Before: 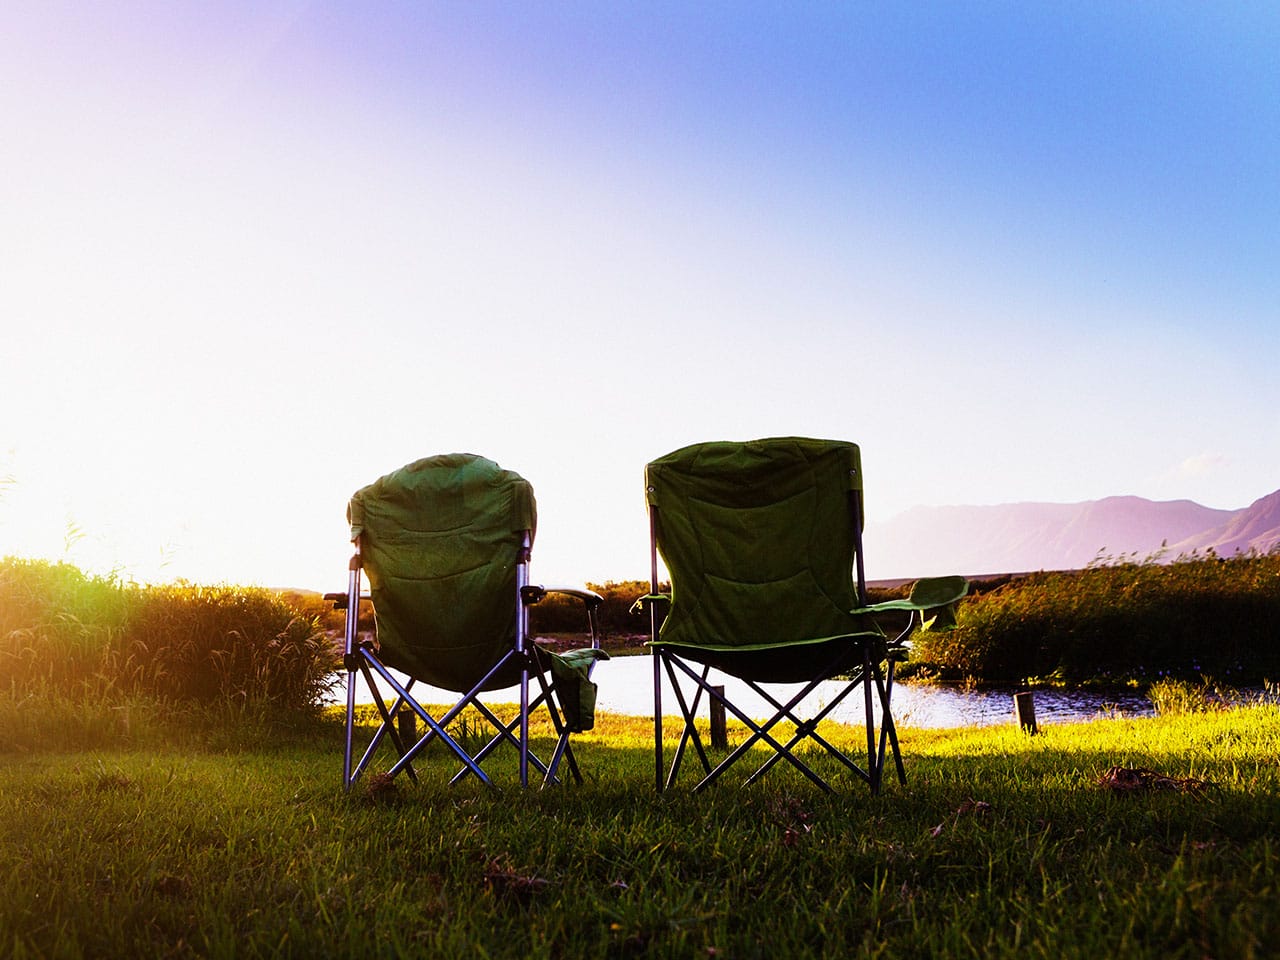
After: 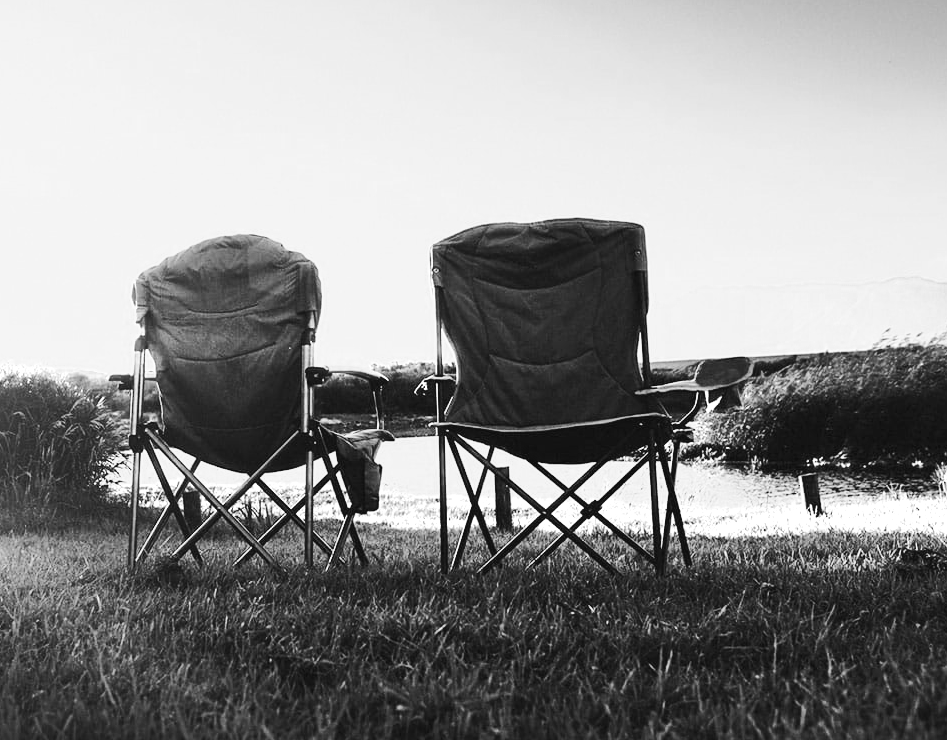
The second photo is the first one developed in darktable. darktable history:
crop: left 16.871%, top 22.857%, right 9.116%
base curve: curves: ch0 [(0, 0.007) (0.028, 0.063) (0.121, 0.311) (0.46, 0.743) (0.859, 0.957) (1, 1)], preserve colors none
haze removal: compatibility mode true, adaptive false
levels: levels [0.026, 0.507, 0.987]
white balance: red 0.948, green 1.02, blue 1.176
color zones: curves: ch0 [(0.002, 0.593) (0.143, 0.417) (0.285, 0.541) (0.455, 0.289) (0.608, 0.327) (0.727, 0.283) (0.869, 0.571) (1, 0.603)]; ch1 [(0, 0) (0.143, 0) (0.286, 0) (0.429, 0) (0.571, 0) (0.714, 0) (0.857, 0)]
